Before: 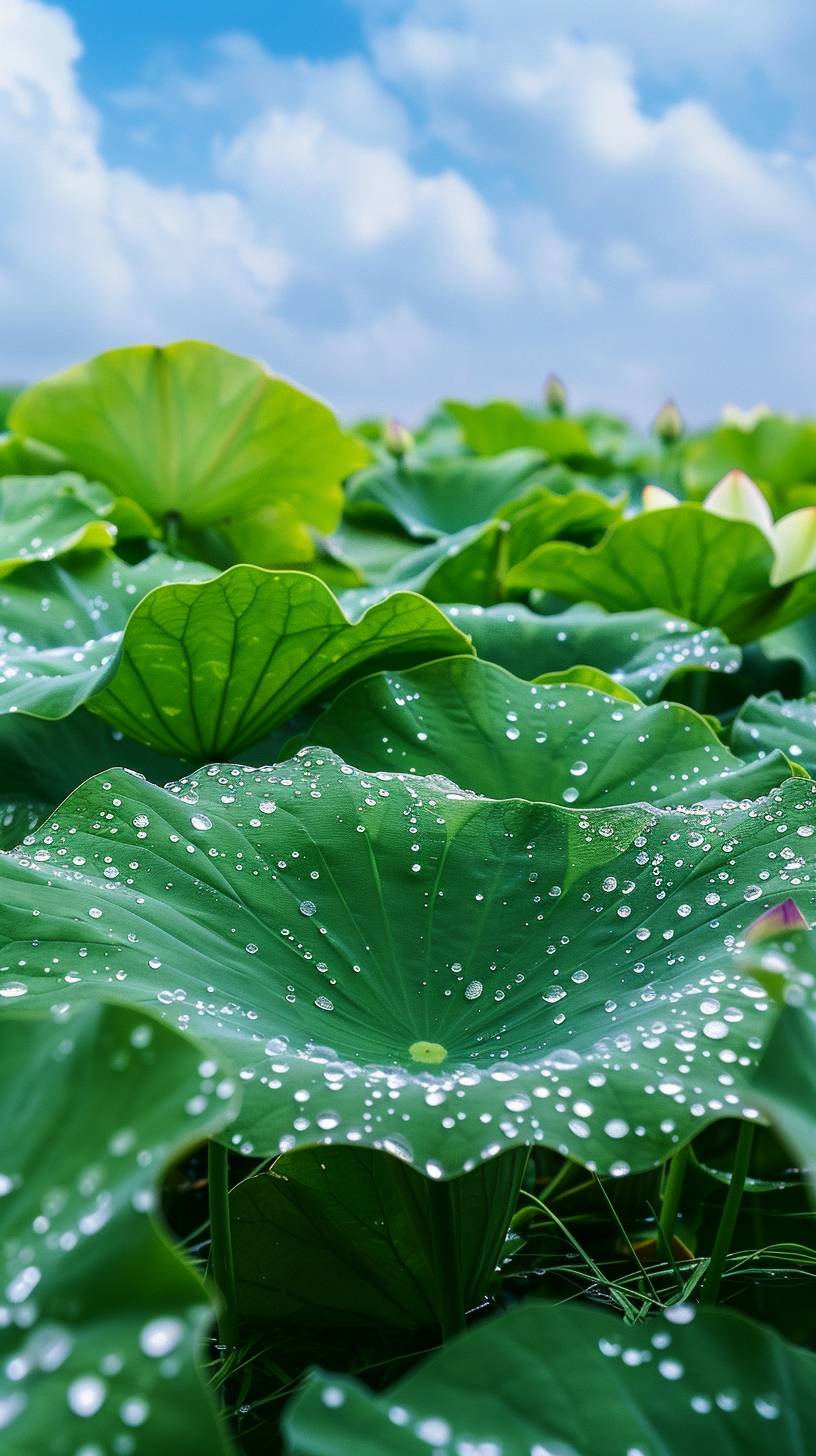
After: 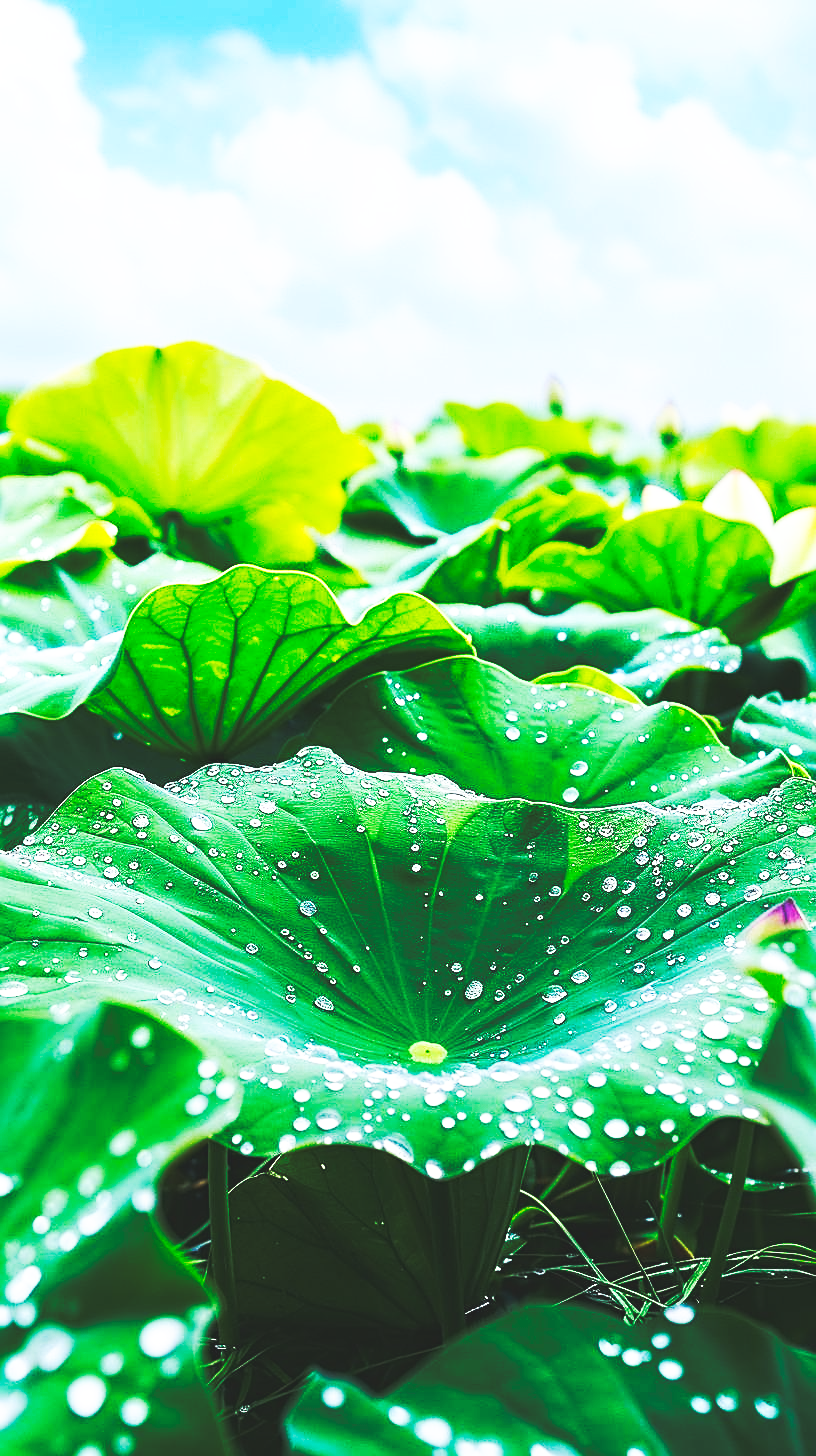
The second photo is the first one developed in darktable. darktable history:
base curve: curves: ch0 [(0, 0.015) (0.085, 0.116) (0.134, 0.298) (0.19, 0.545) (0.296, 0.764) (0.599, 0.982) (1, 1)], preserve colors none
sharpen: on, module defaults
